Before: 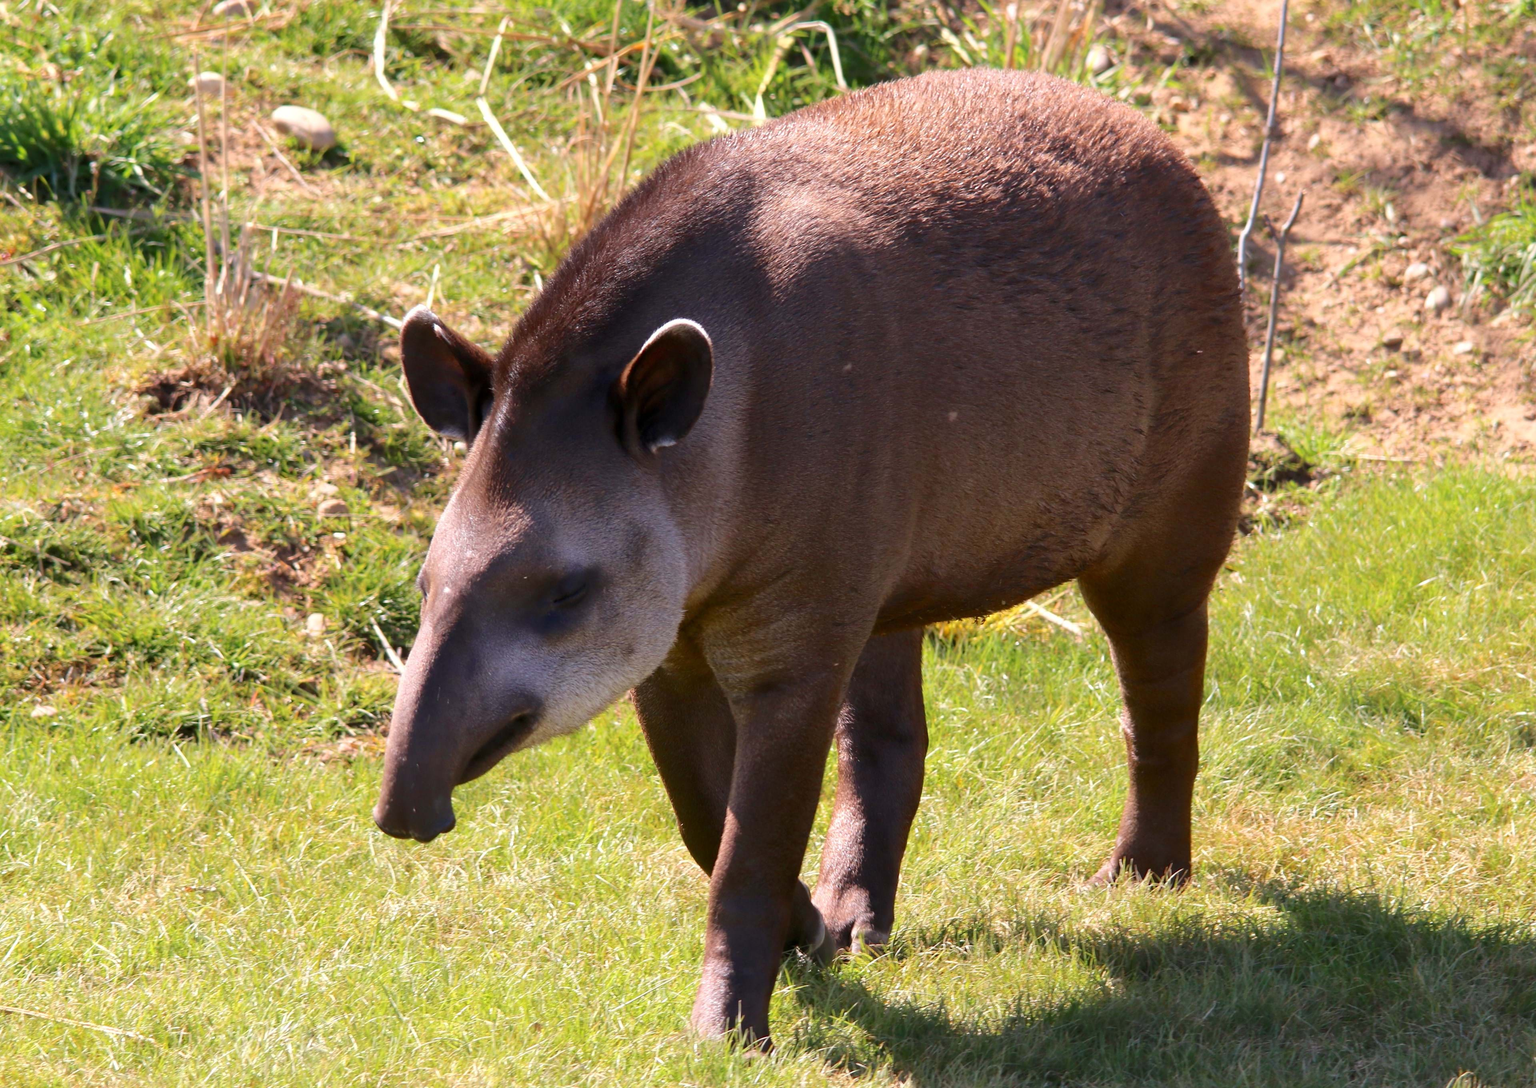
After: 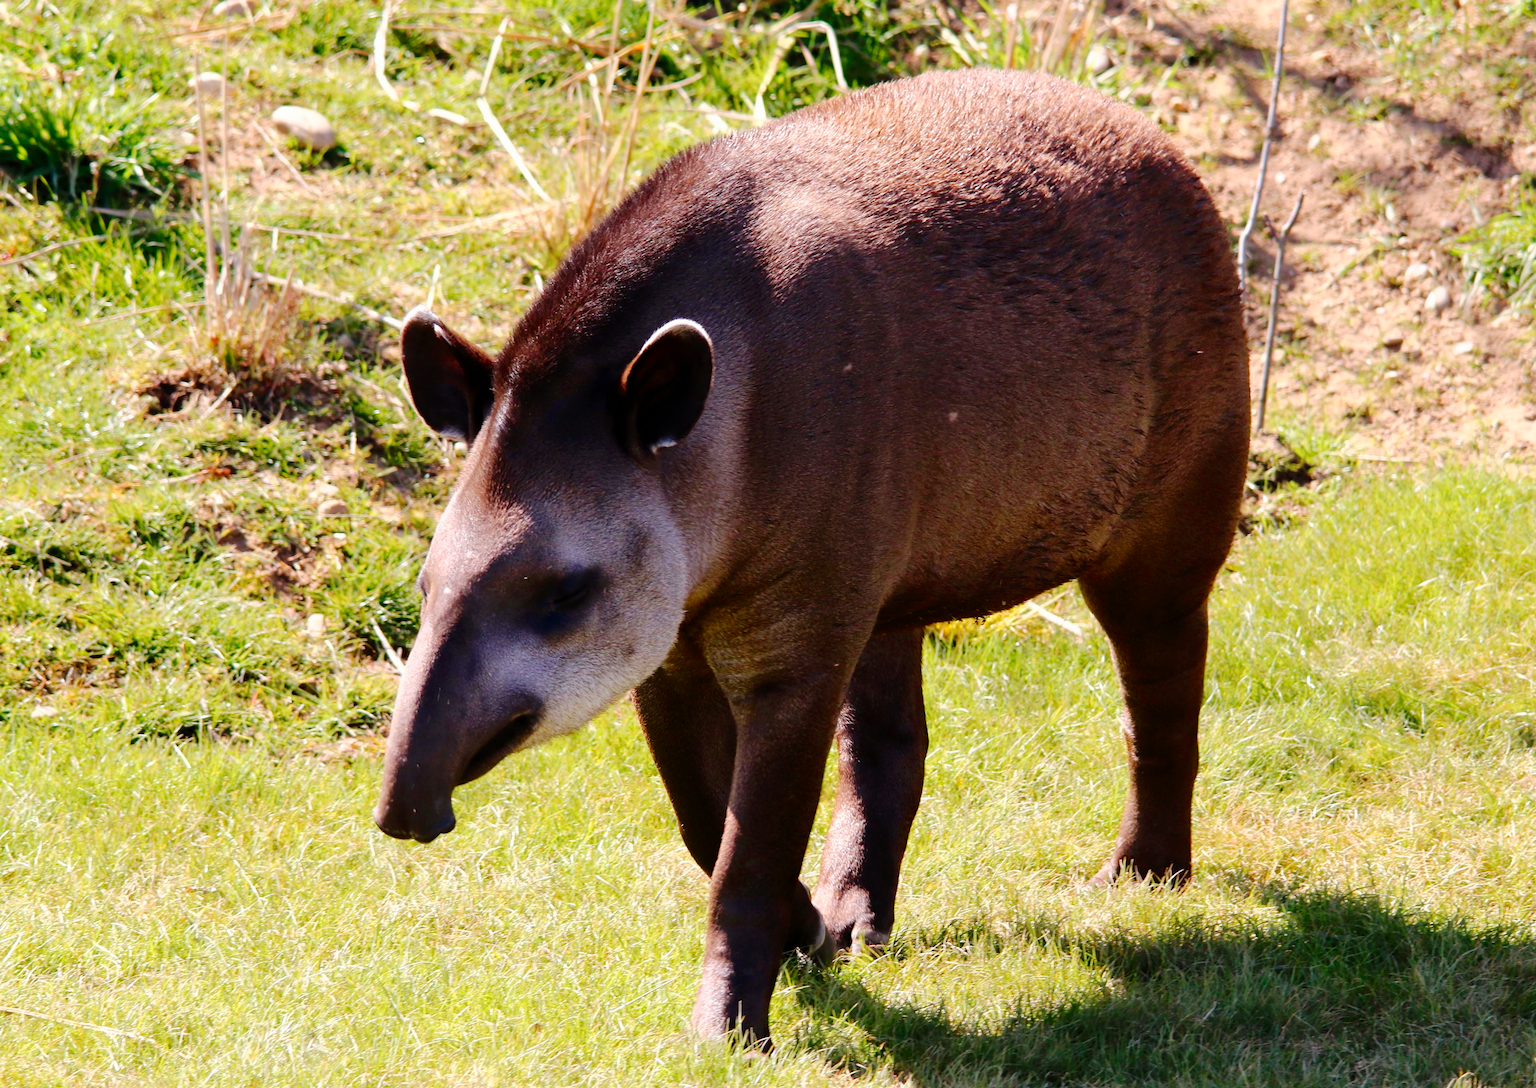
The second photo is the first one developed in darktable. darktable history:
tone curve: curves: ch0 [(0, 0) (0.003, 0) (0.011, 0.001) (0.025, 0.003) (0.044, 0.005) (0.069, 0.012) (0.1, 0.023) (0.136, 0.039) (0.177, 0.088) (0.224, 0.15) (0.277, 0.24) (0.335, 0.337) (0.399, 0.437) (0.468, 0.535) (0.543, 0.629) (0.623, 0.71) (0.709, 0.782) (0.801, 0.856) (0.898, 0.94) (1, 1)], preserve colors none
tone equalizer: -7 EV 0.18 EV, -6 EV 0.12 EV, -5 EV 0.08 EV, -4 EV 0.04 EV, -2 EV -0.02 EV, -1 EV -0.04 EV, +0 EV -0.06 EV, luminance estimator HSV value / RGB max
